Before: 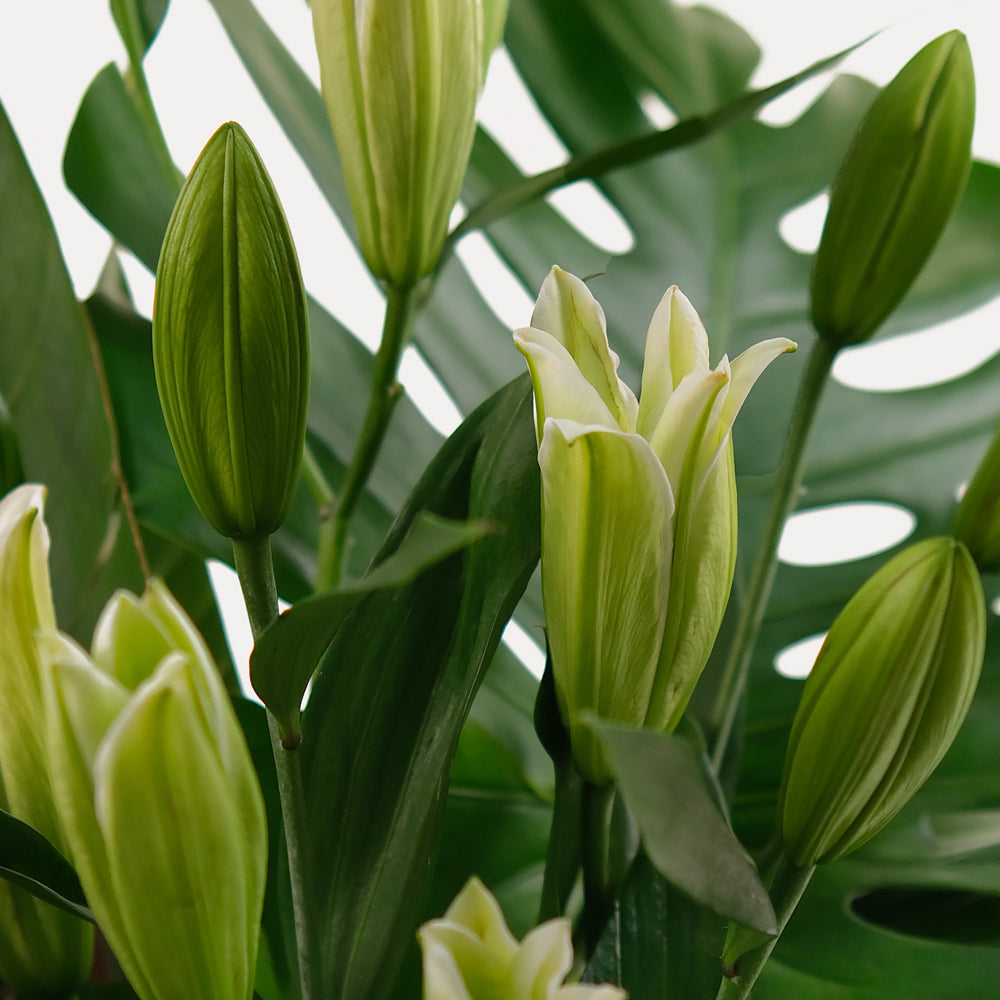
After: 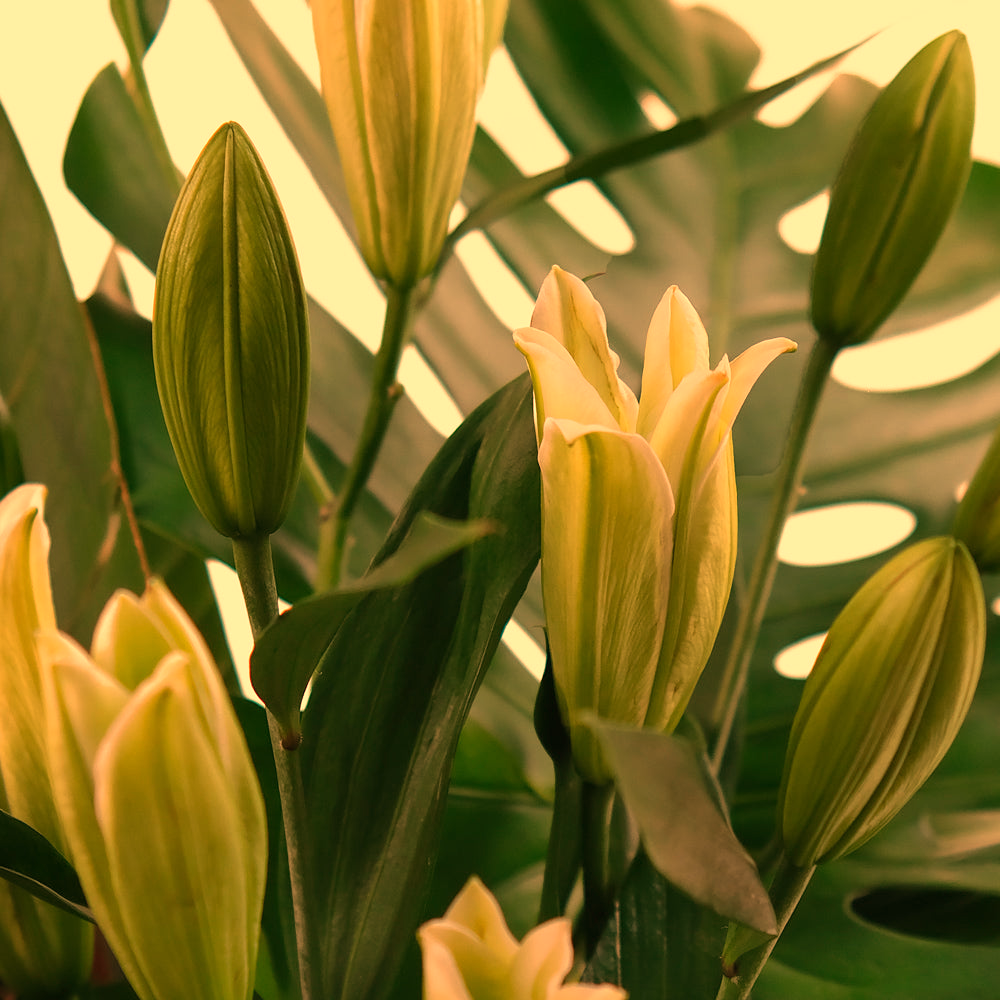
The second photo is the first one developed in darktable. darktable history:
tone equalizer: on, module defaults
white balance: red 1.467, blue 0.684
